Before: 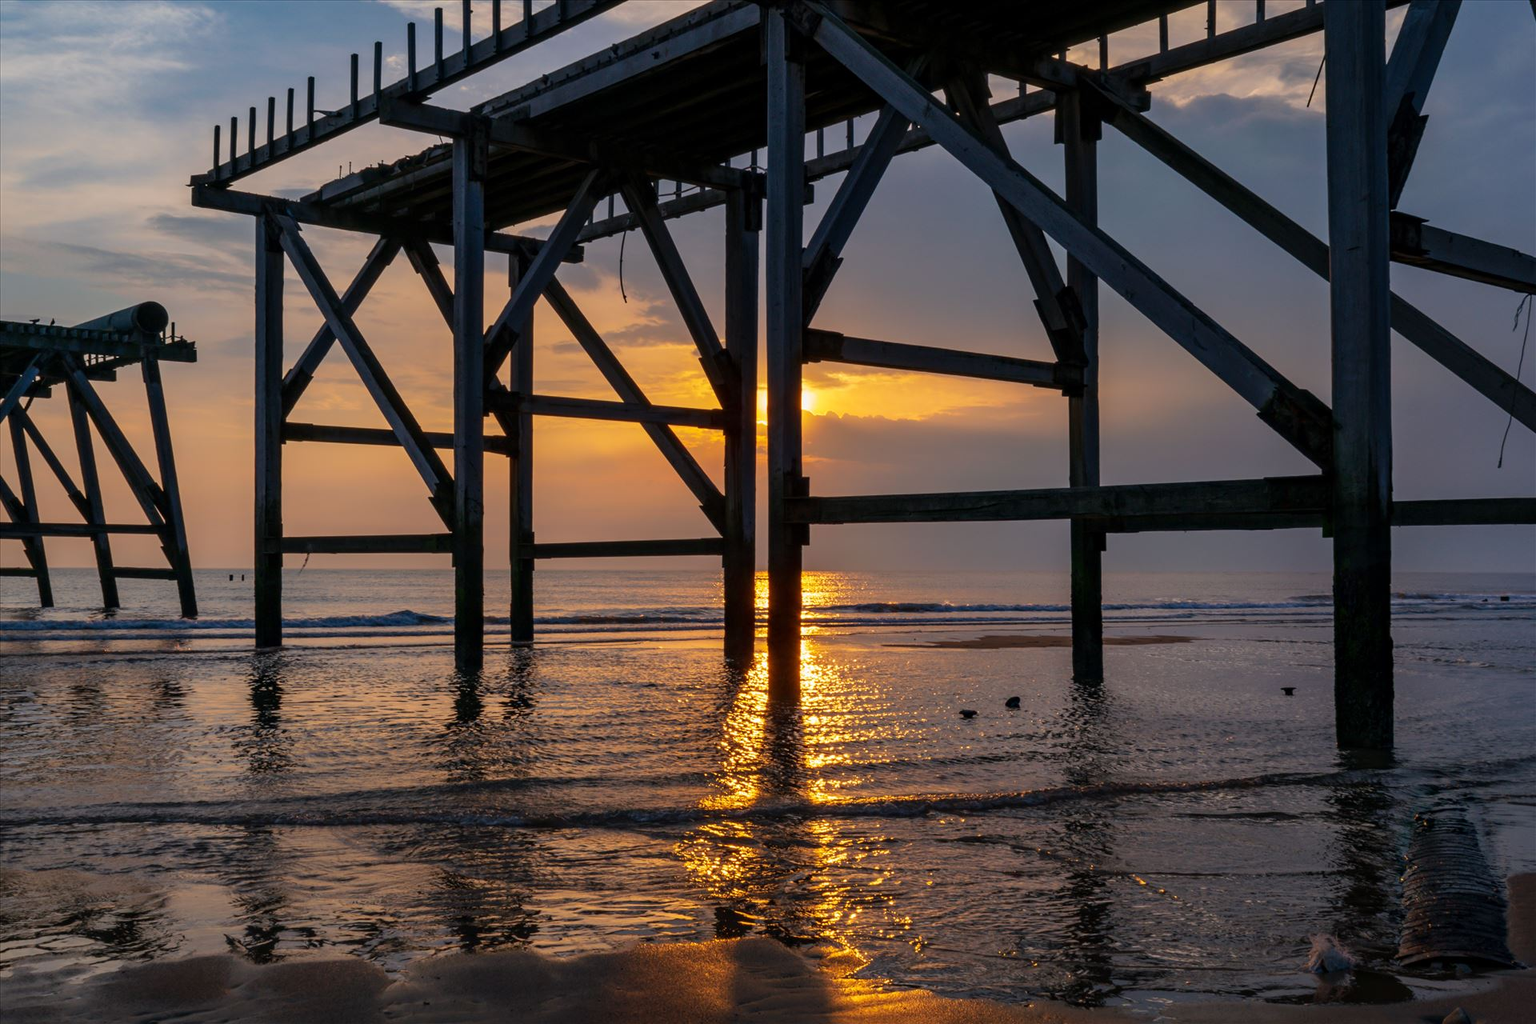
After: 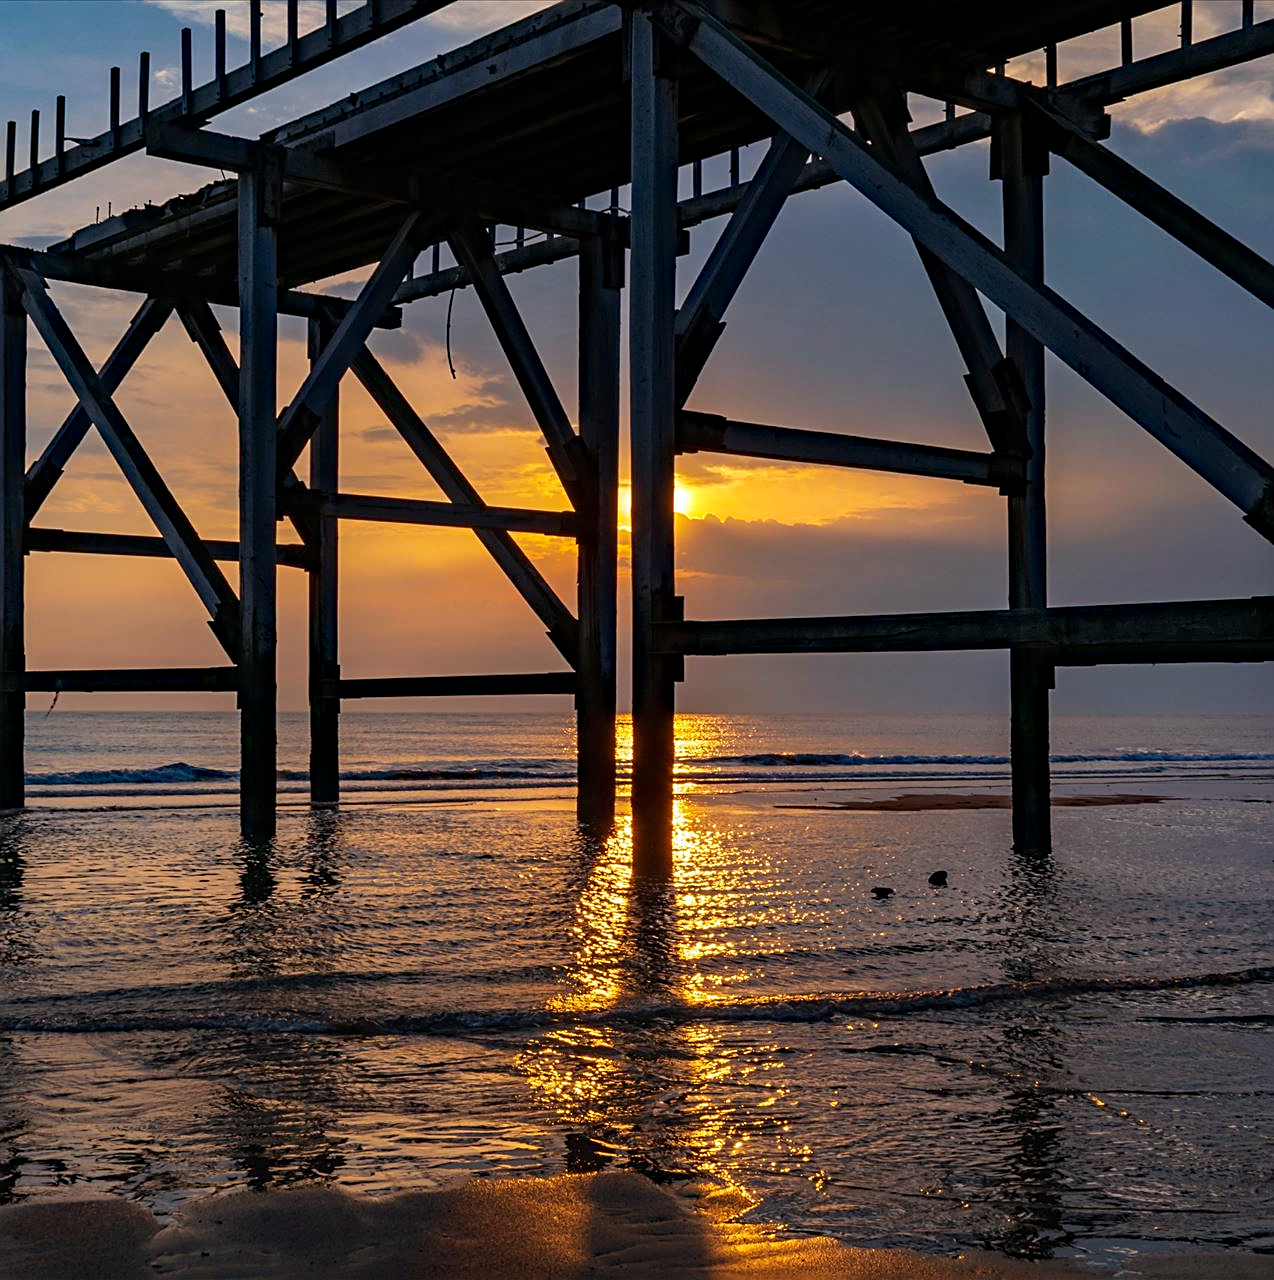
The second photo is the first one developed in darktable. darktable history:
crop: left 17.112%, right 16.509%
haze removal: strength 0.282, distance 0.248, compatibility mode true, adaptive false
sharpen: on, module defaults
